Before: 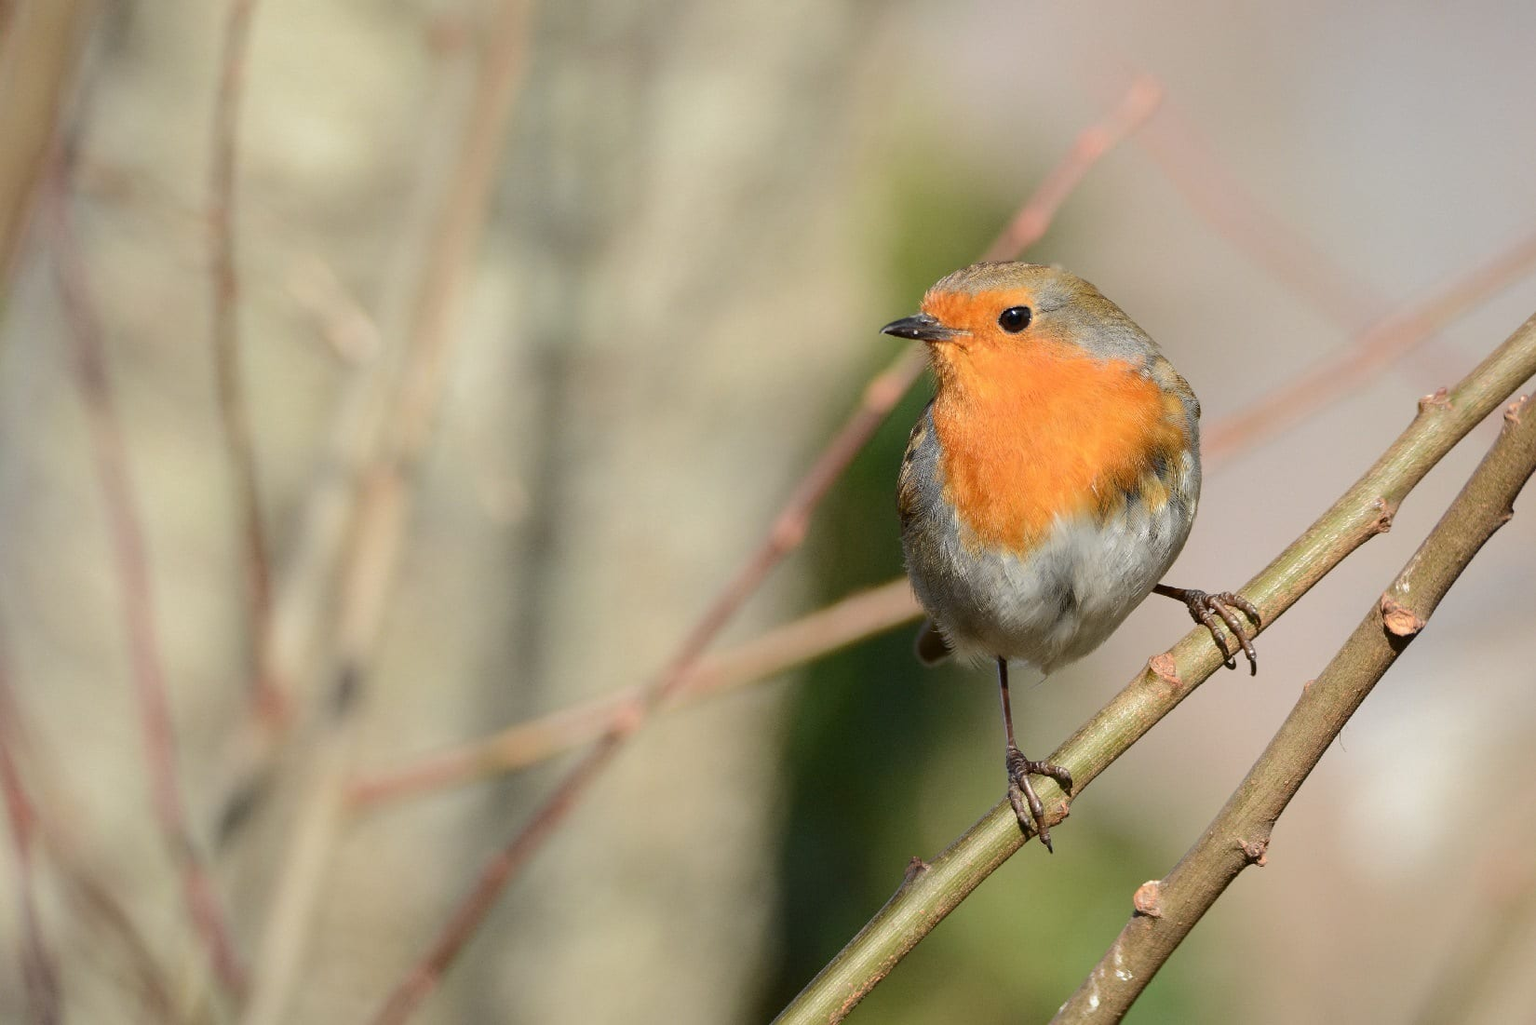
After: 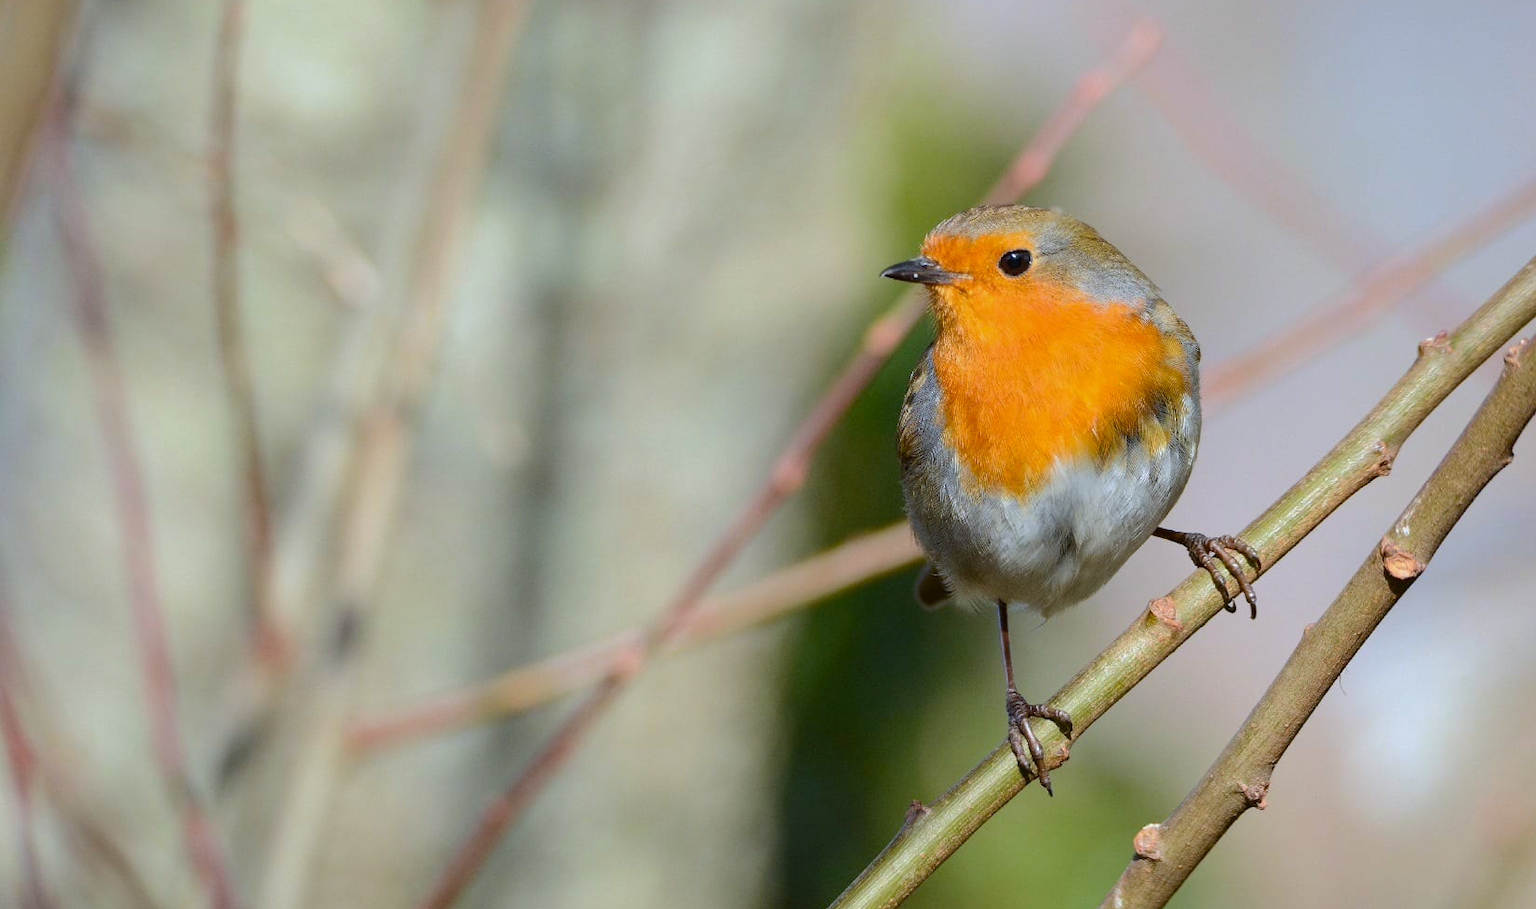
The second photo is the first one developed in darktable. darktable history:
crop and rotate: top 5.609%, bottom 5.609%
white balance: red 0.931, blue 1.11
color balance rgb: perceptual saturation grading › global saturation 20%, global vibrance 20%
